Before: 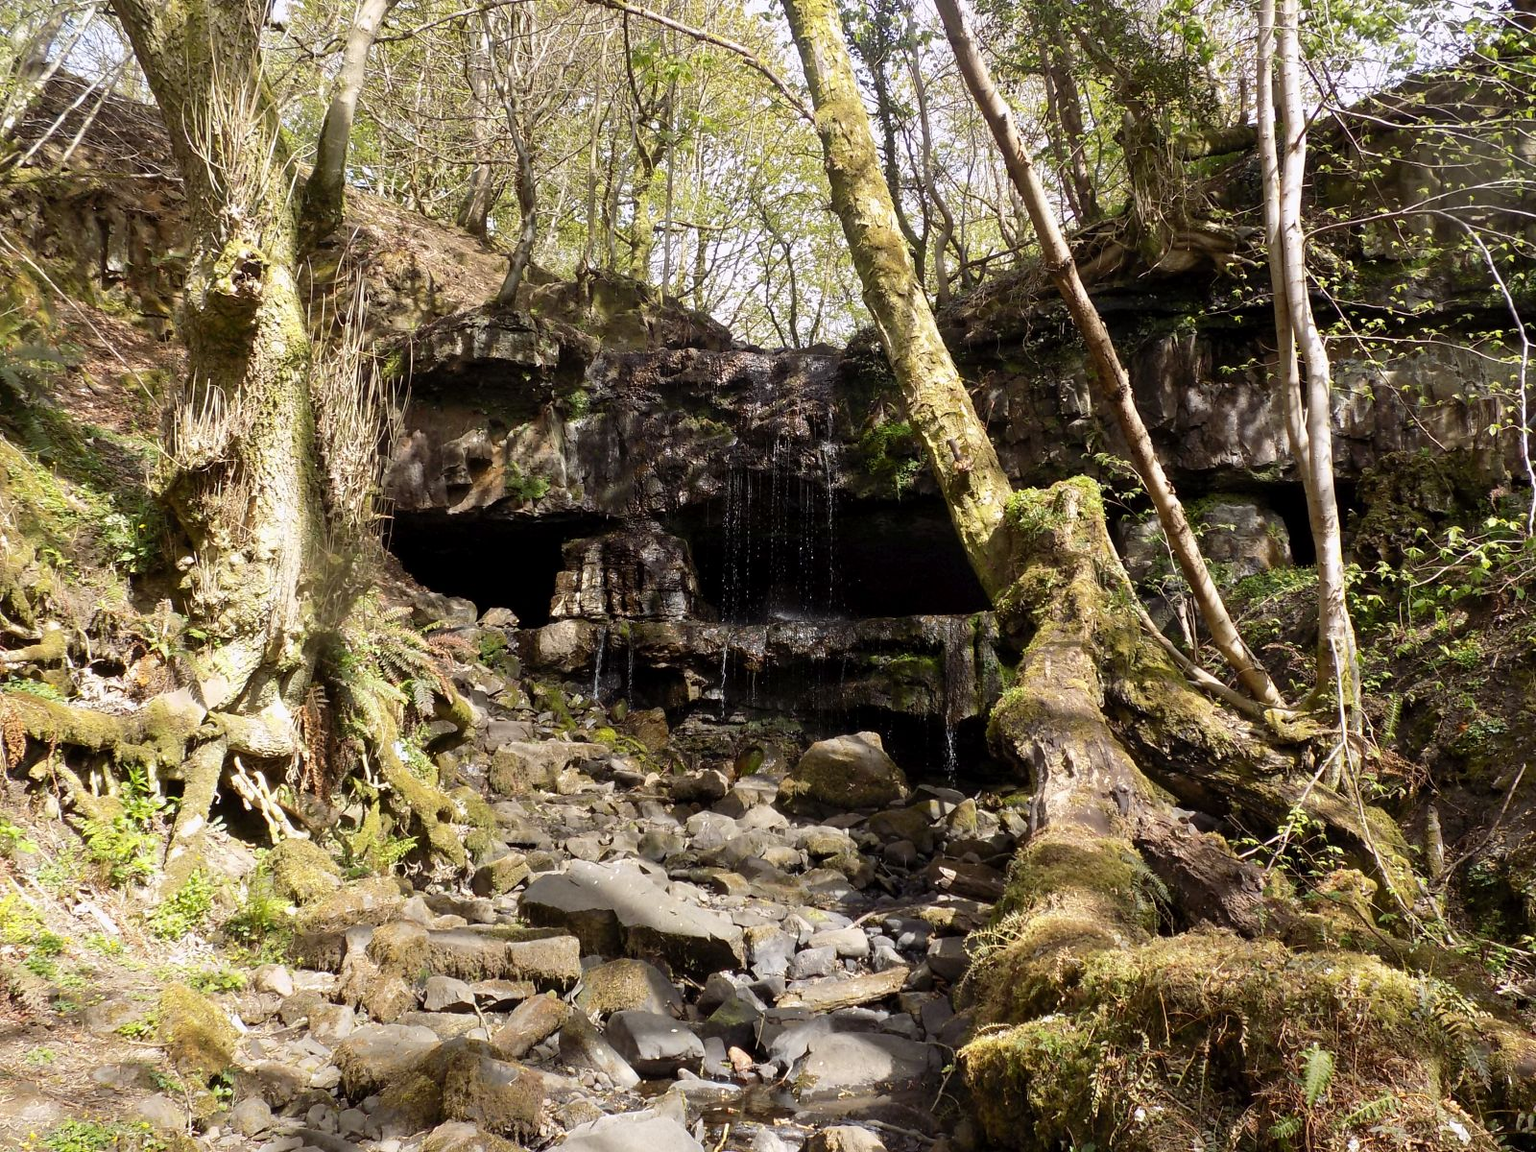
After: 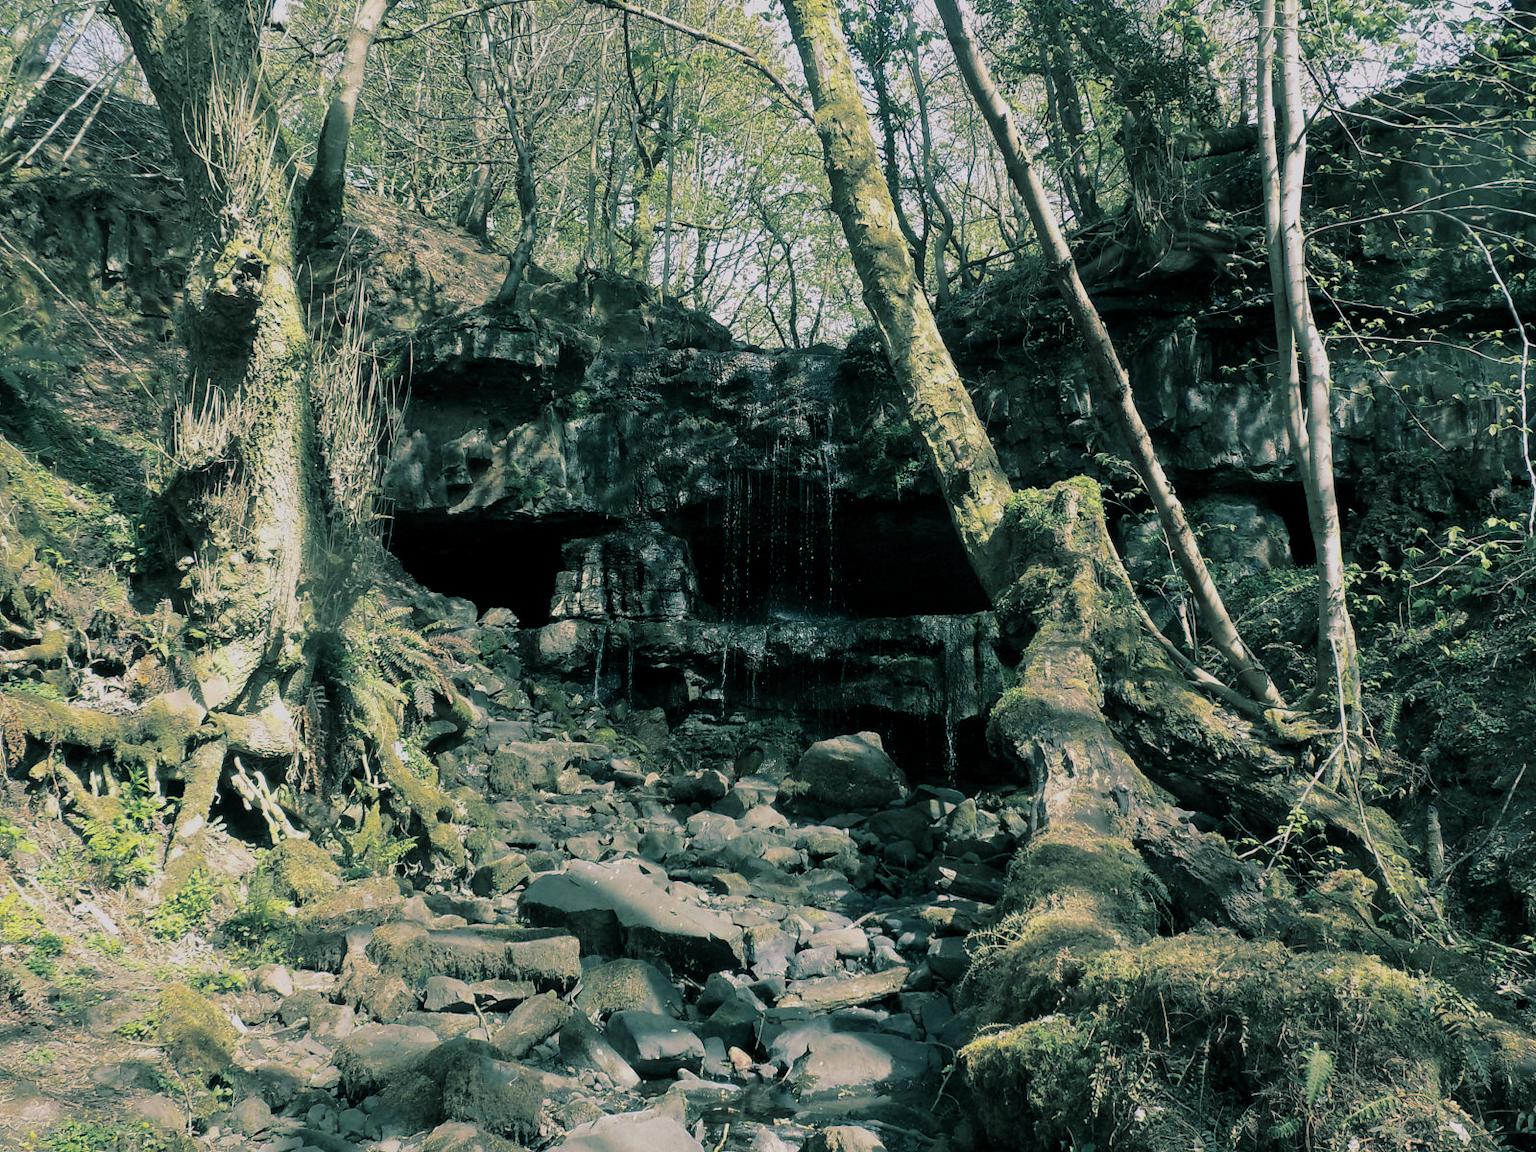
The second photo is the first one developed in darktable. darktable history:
exposure: exposure -0.492 EV, compensate highlight preservation false
split-toning: shadows › hue 183.6°, shadows › saturation 0.52, highlights › hue 0°, highlights › saturation 0
